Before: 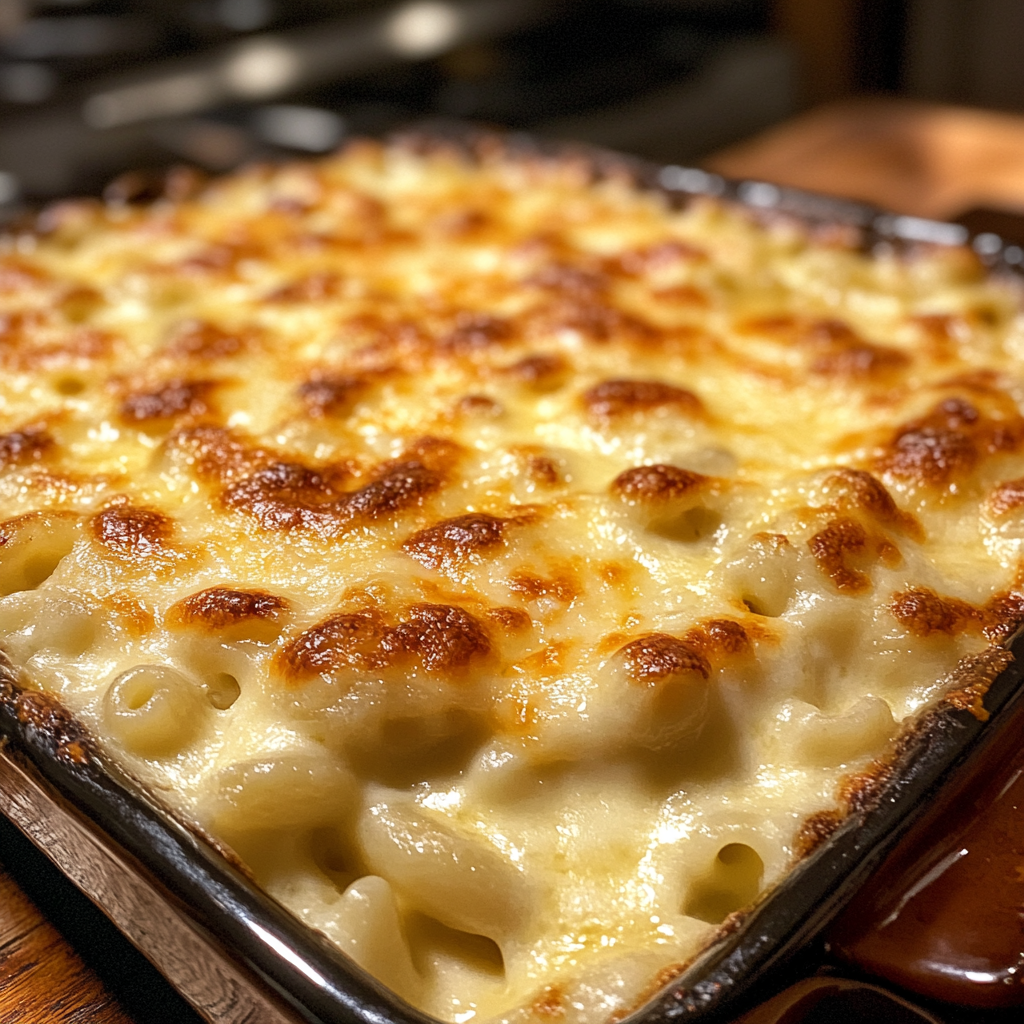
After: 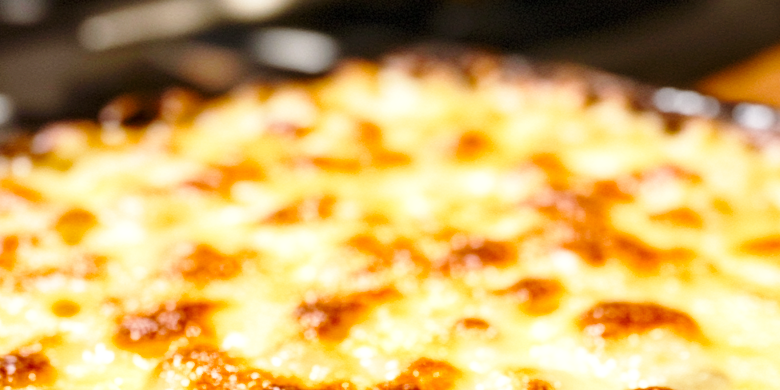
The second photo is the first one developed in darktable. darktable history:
color balance rgb: linear chroma grading › shadows 32%, linear chroma grading › global chroma -2%, linear chroma grading › mid-tones 4%, perceptual saturation grading › global saturation -2%, perceptual saturation grading › highlights -8%, perceptual saturation grading › mid-tones 8%, perceptual saturation grading › shadows 4%, perceptual brilliance grading › highlights 8%, perceptual brilliance grading › mid-tones 4%, perceptual brilliance grading › shadows 2%, global vibrance 16%, saturation formula JzAzBz (2021)
crop: left 0.579%, top 7.627%, right 23.167%, bottom 54.275%
base curve: curves: ch0 [(0, 0) (0.028, 0.03) (0.121, 0.232) (0.46, 0.748) (0.859, 0.968) (1, 1)], preserve colors none
